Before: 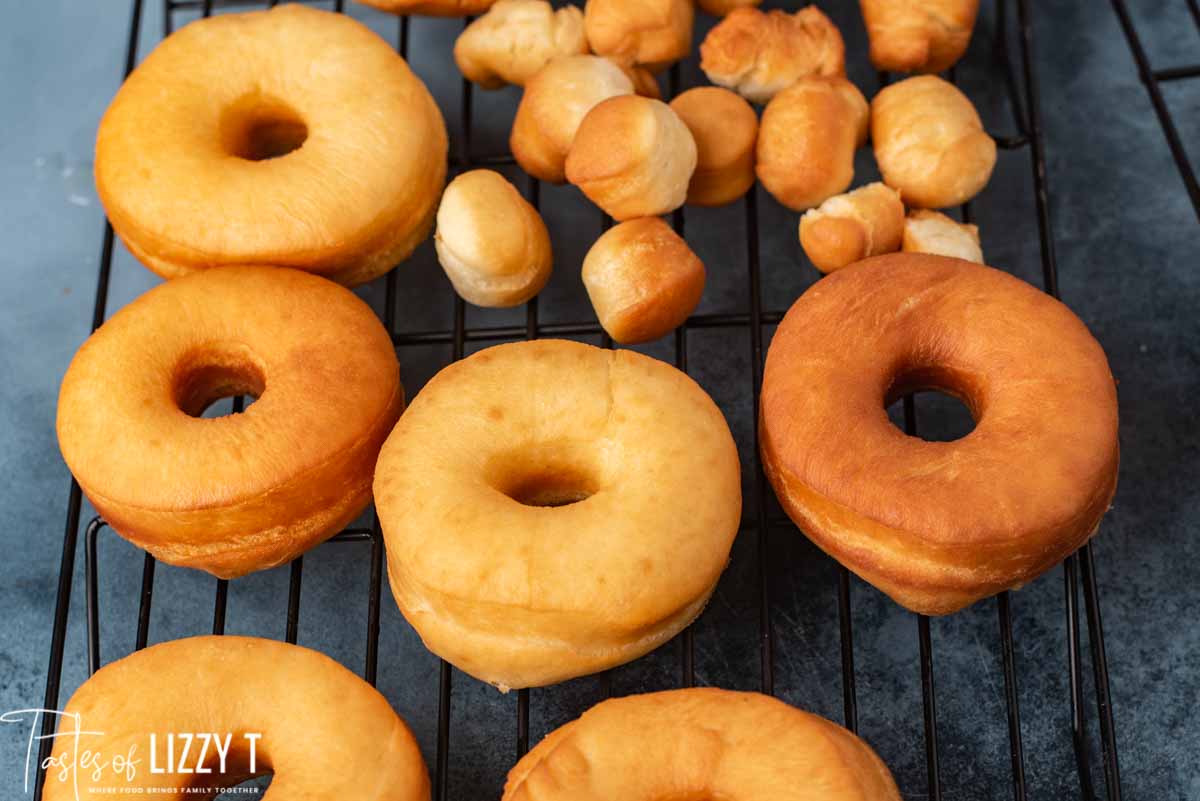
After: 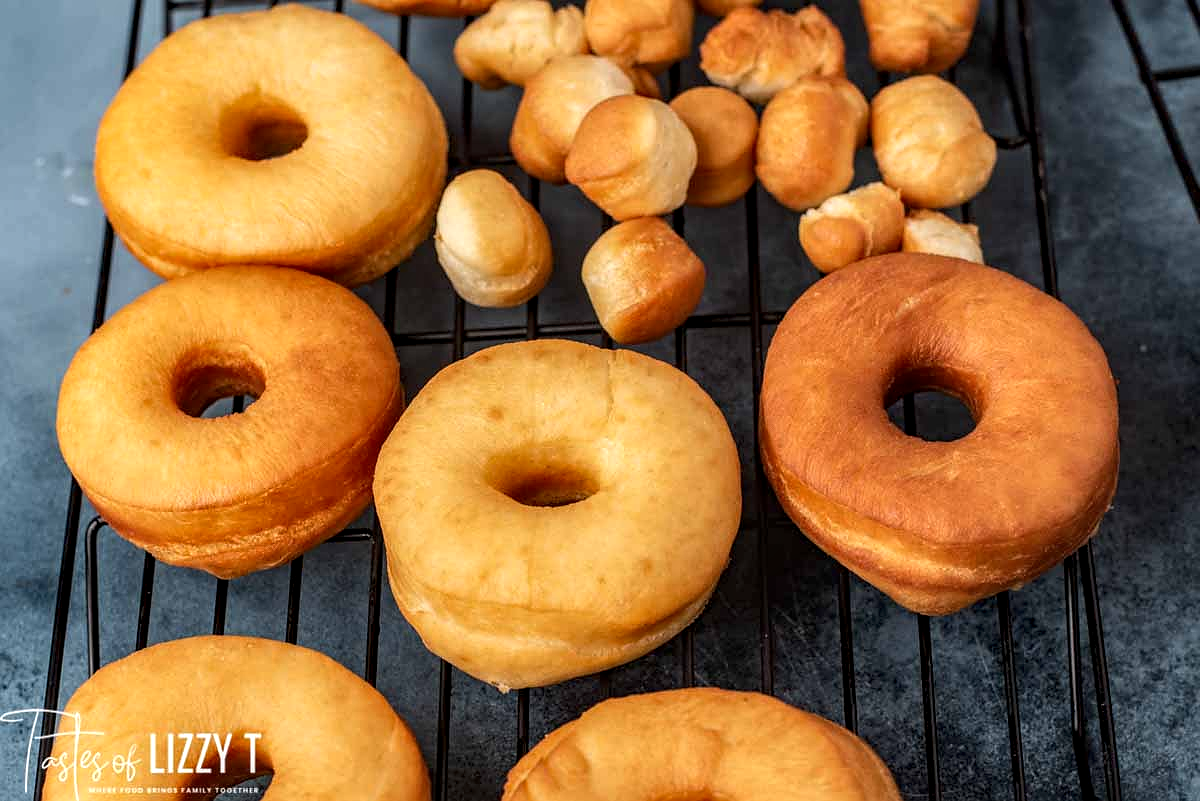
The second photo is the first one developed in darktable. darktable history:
sharpen: radius 0.974, amount 0.602
local contrast: detail 140%
